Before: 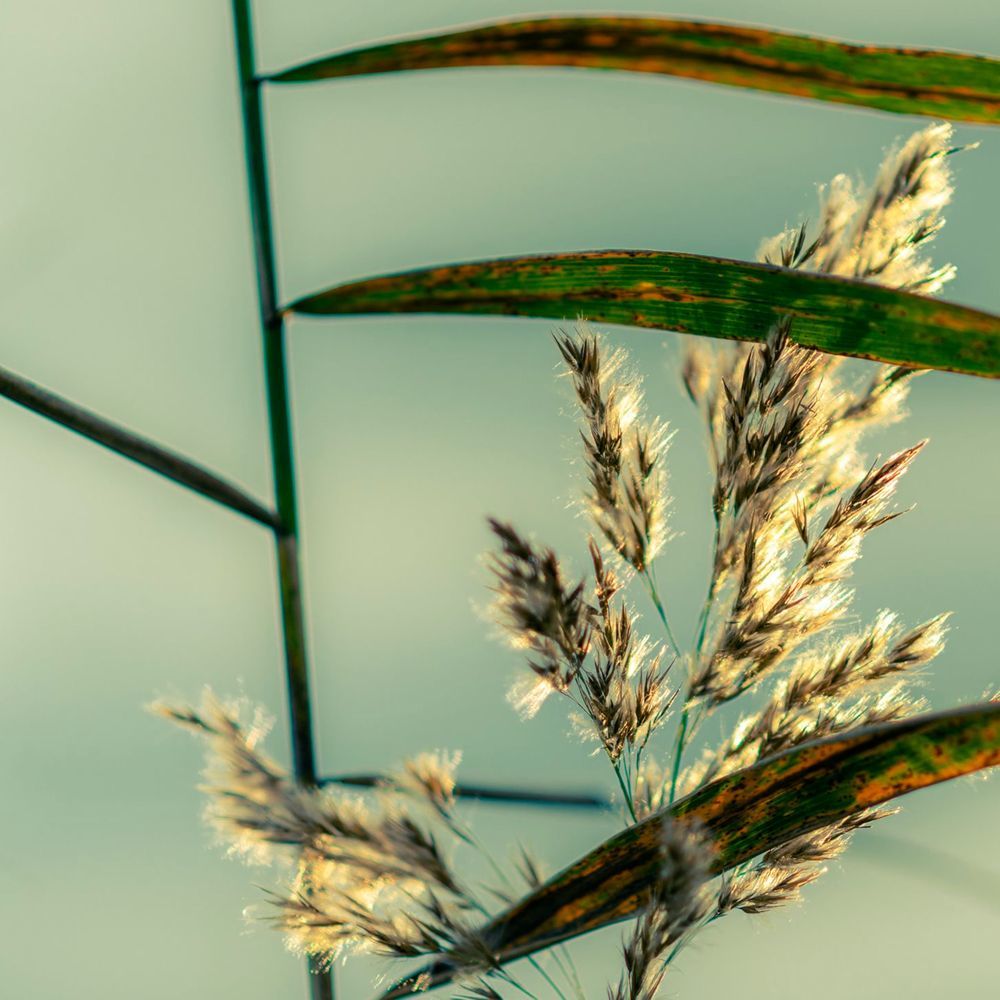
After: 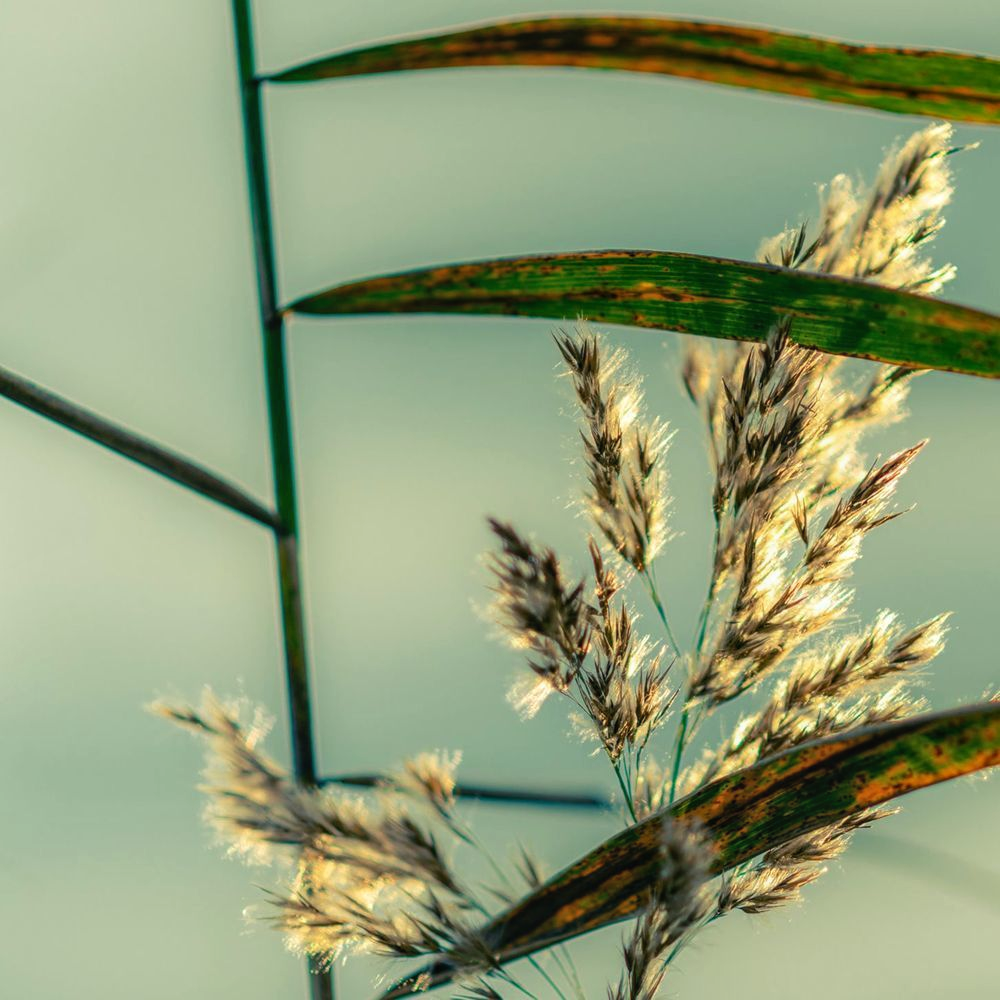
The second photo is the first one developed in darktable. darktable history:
tone equalizer: on, module defaults
local contrast: detail 110%
